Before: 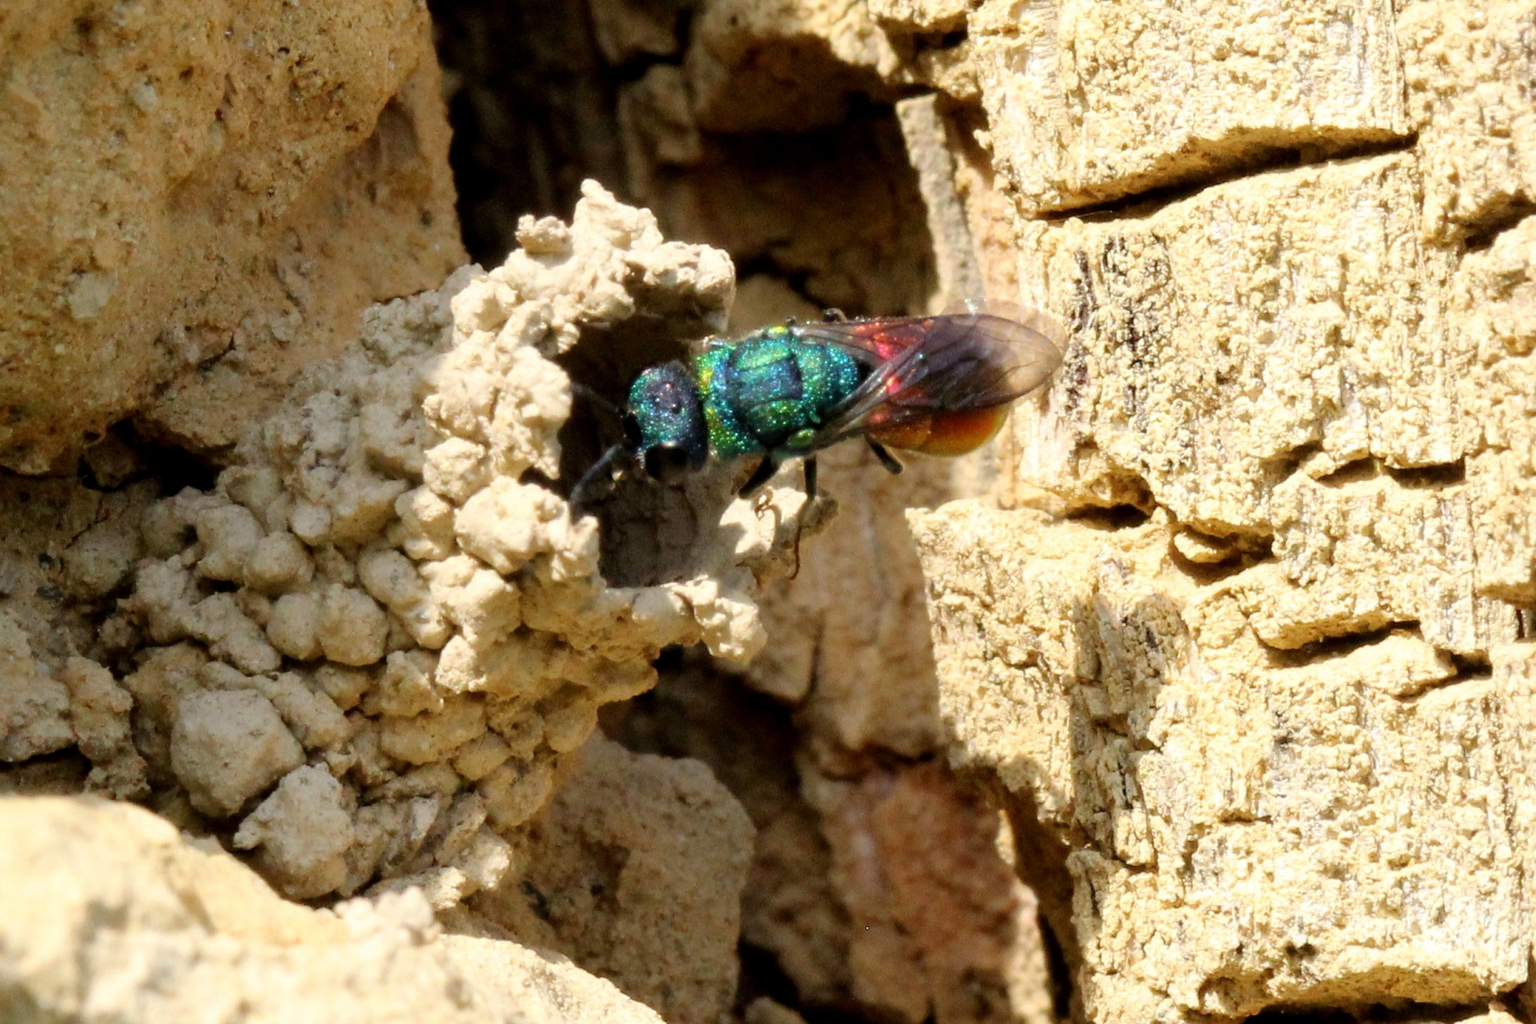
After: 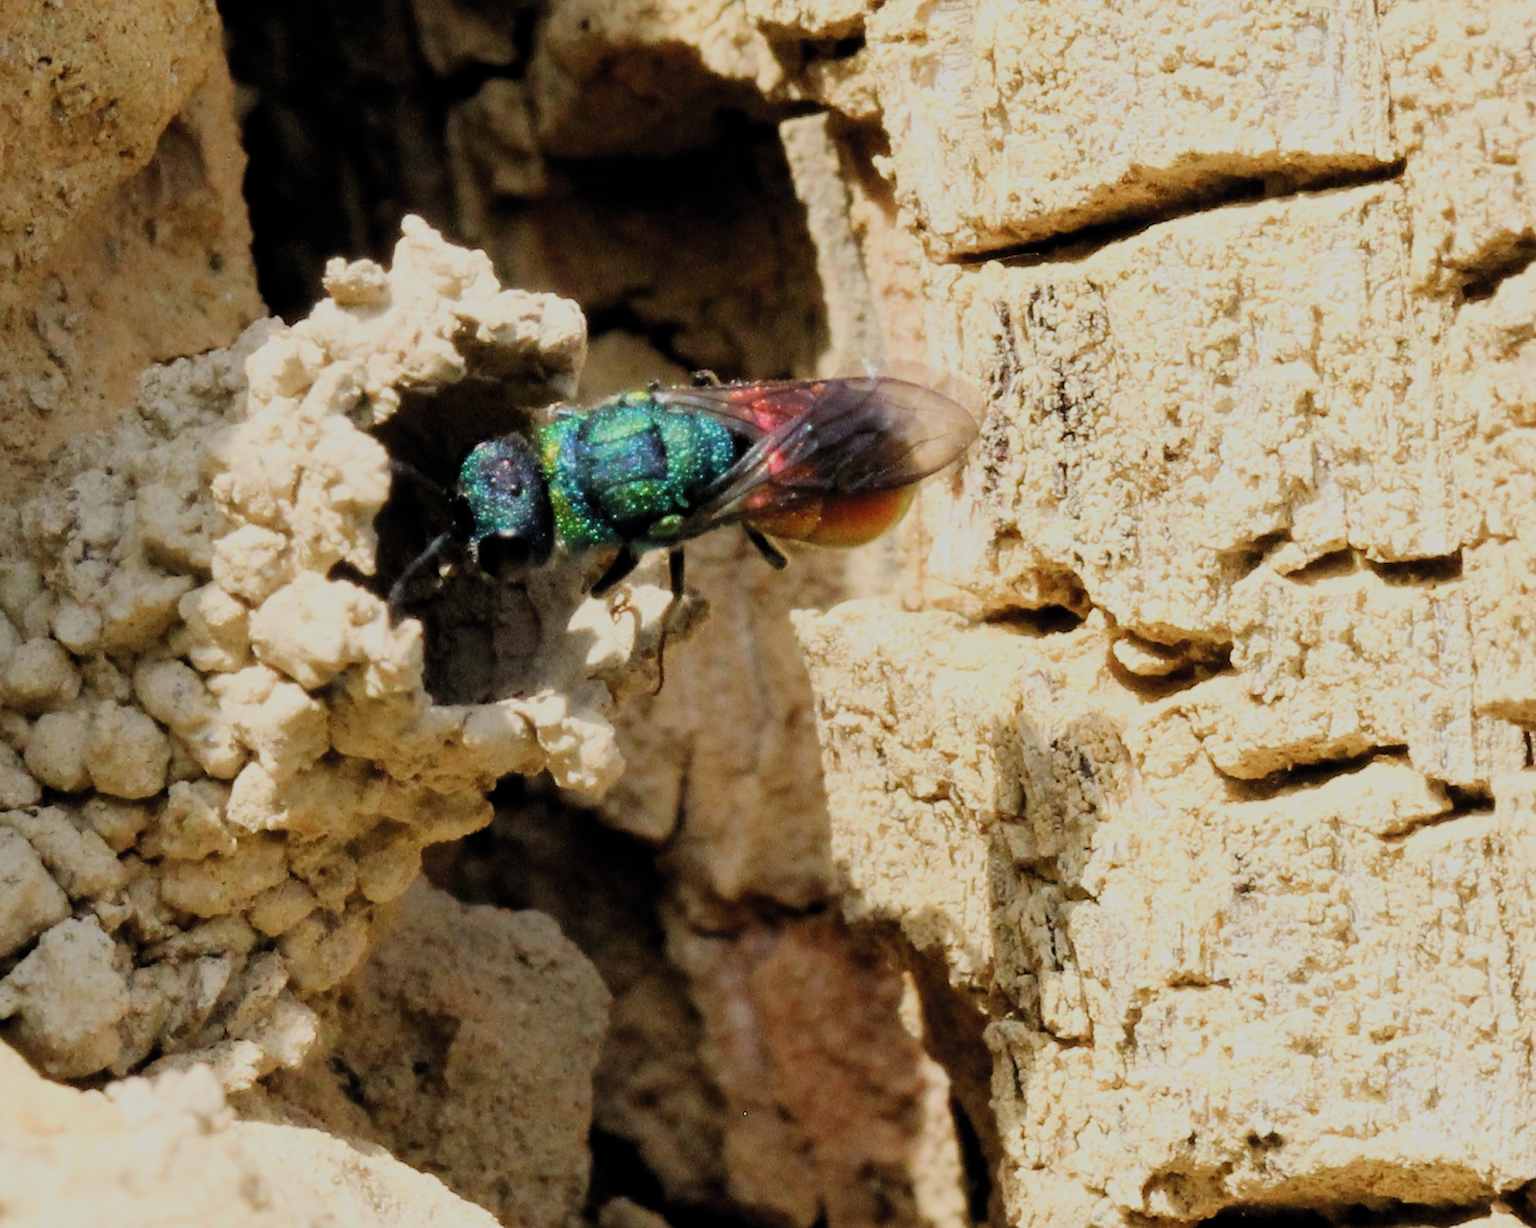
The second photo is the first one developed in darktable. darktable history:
crop: left 16.081%
tone equalizer: smoothing diameter 24.82%, edges refinement/feathering 13.48, preserve details guided filter
filmic rgb: black relative exposure -7.65 EV, white relative exposure 4.56 EV, hardness 3.61, contrast 1.05, color science v5 (2021), contrast in shadows safe, contrast in highlights safe
